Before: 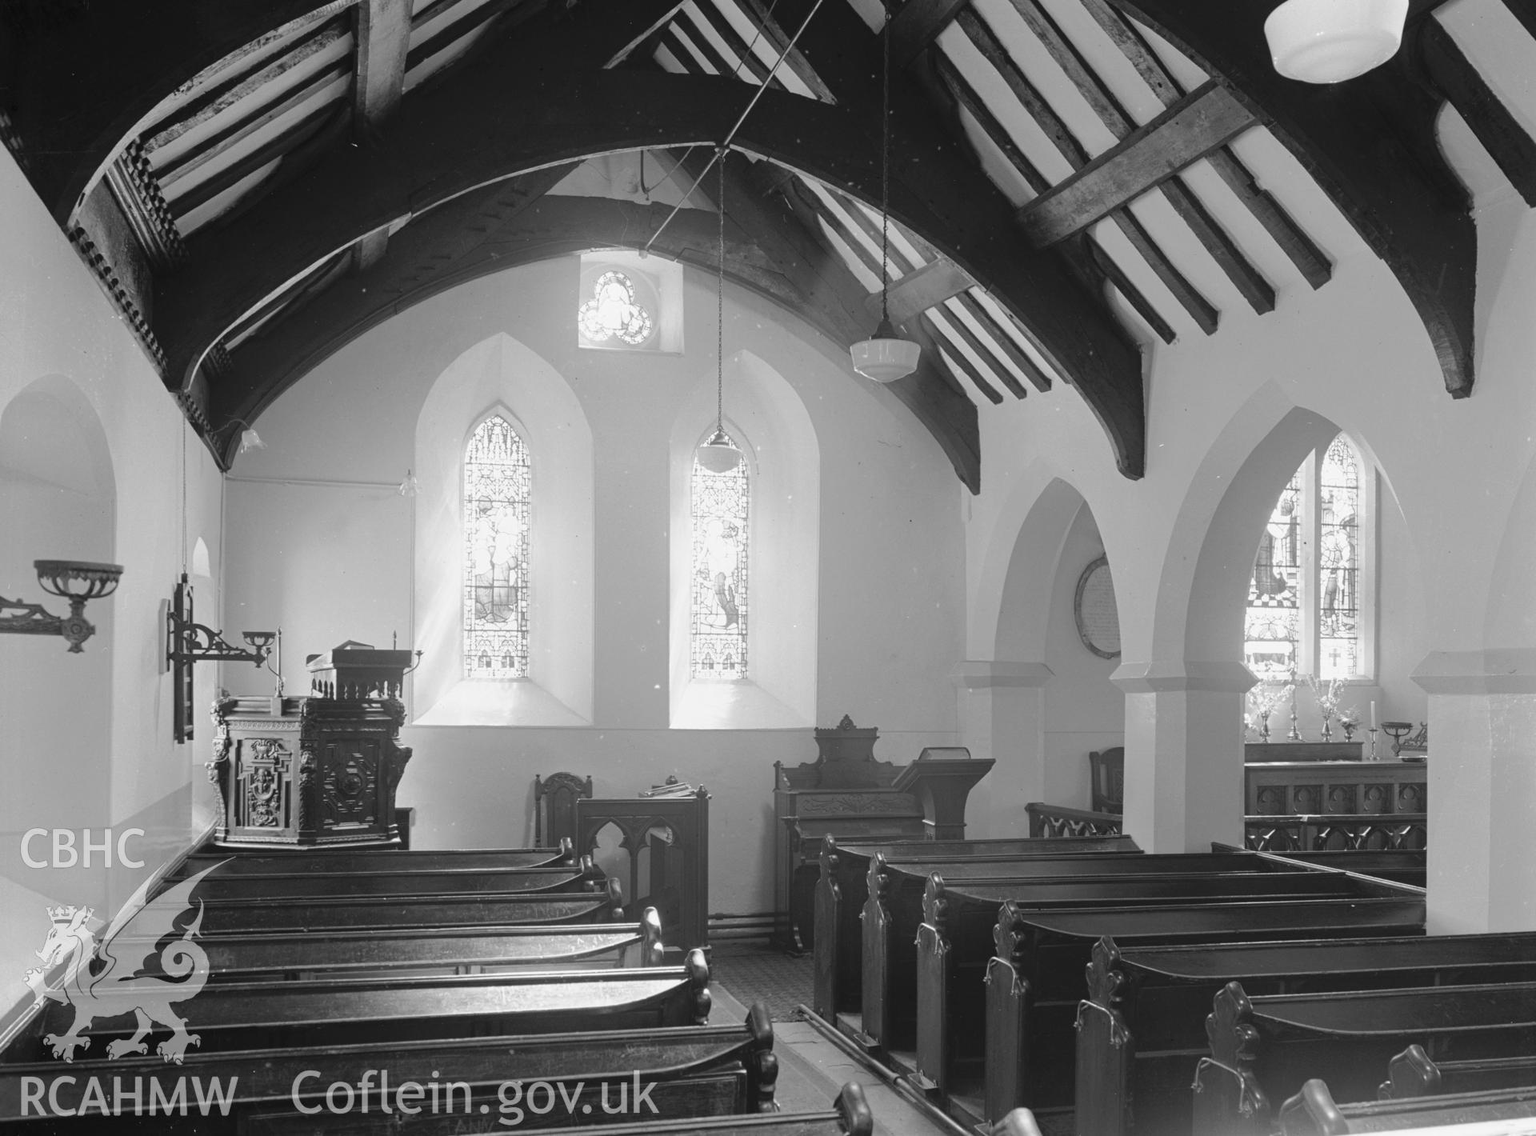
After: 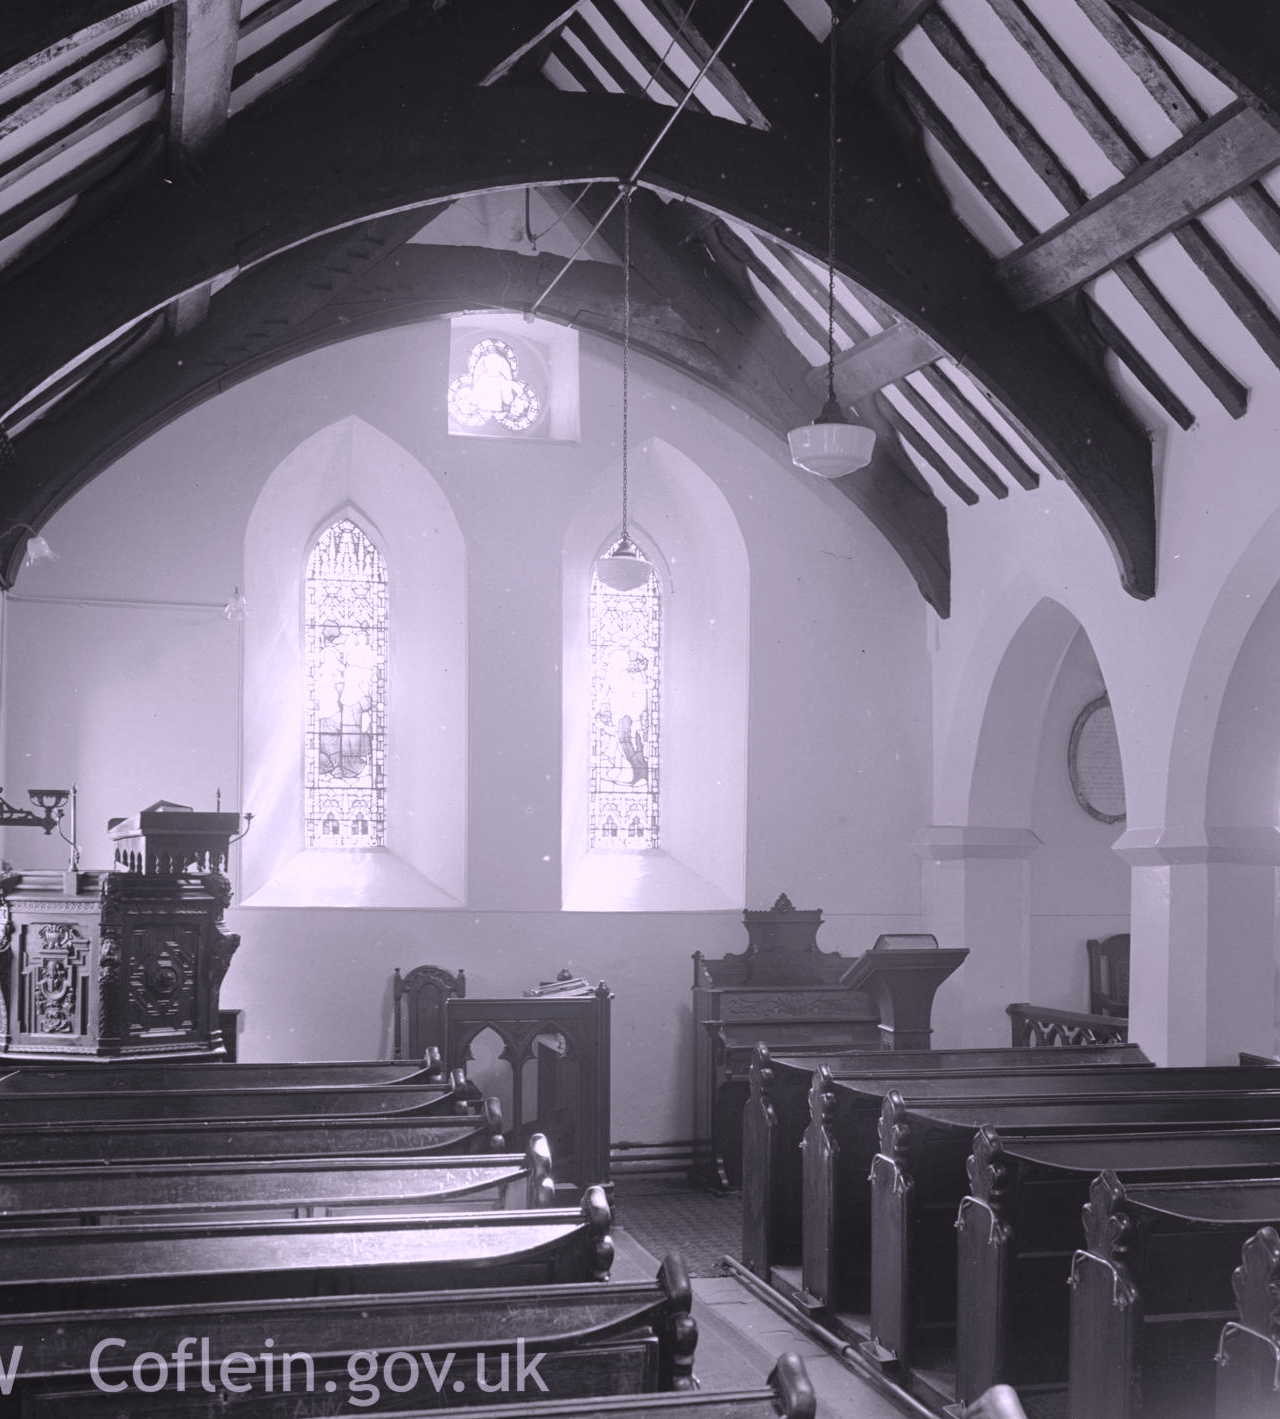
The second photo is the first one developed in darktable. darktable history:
crop and rotate: left 14.347%, right 18.969%
color calibration: output R [1.107, -0.012, -0.003, 0], output B [0, 0, 1.308, 0], illuminant same as pipeline (D50), adaptation none (bypass), x 0.333, y 0.334, temperature 5014.63 K, clip negative RGB from gamut false
